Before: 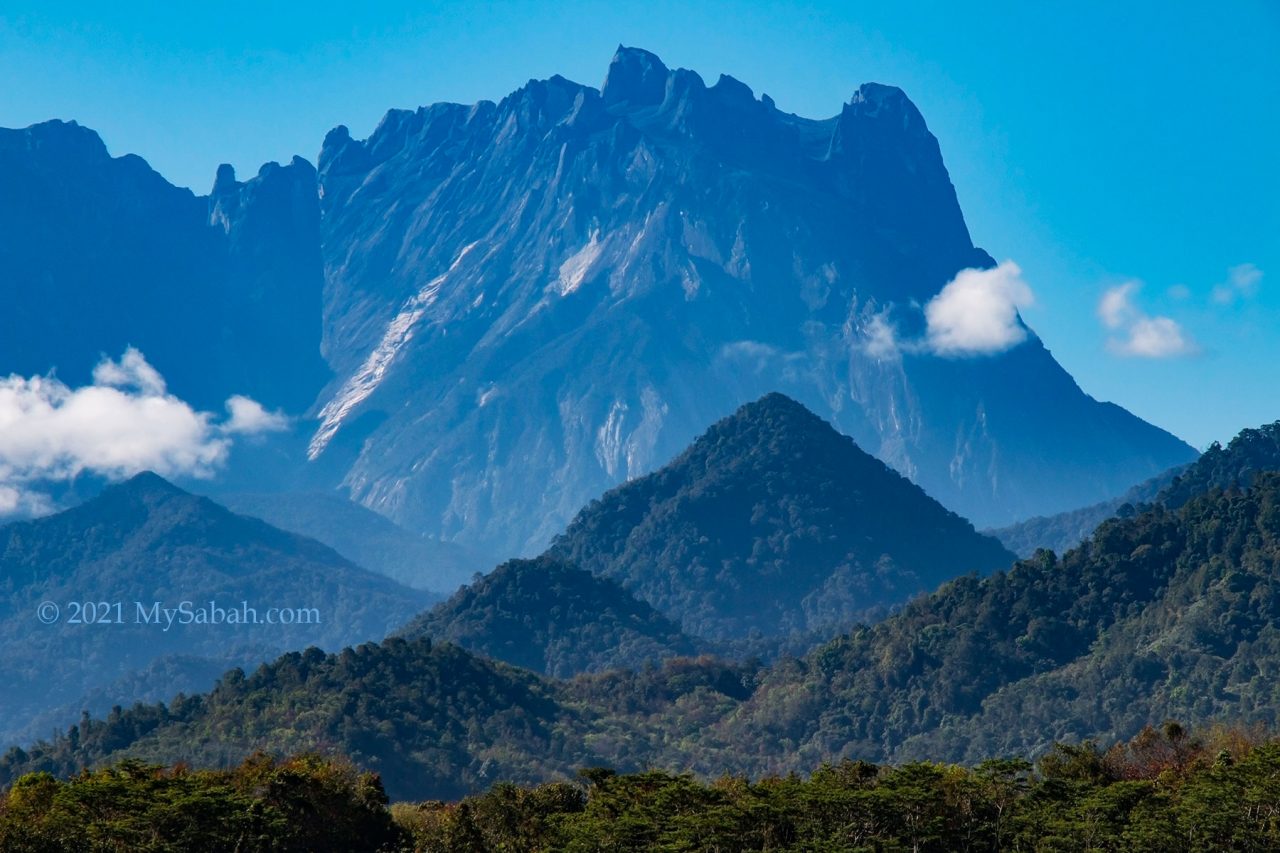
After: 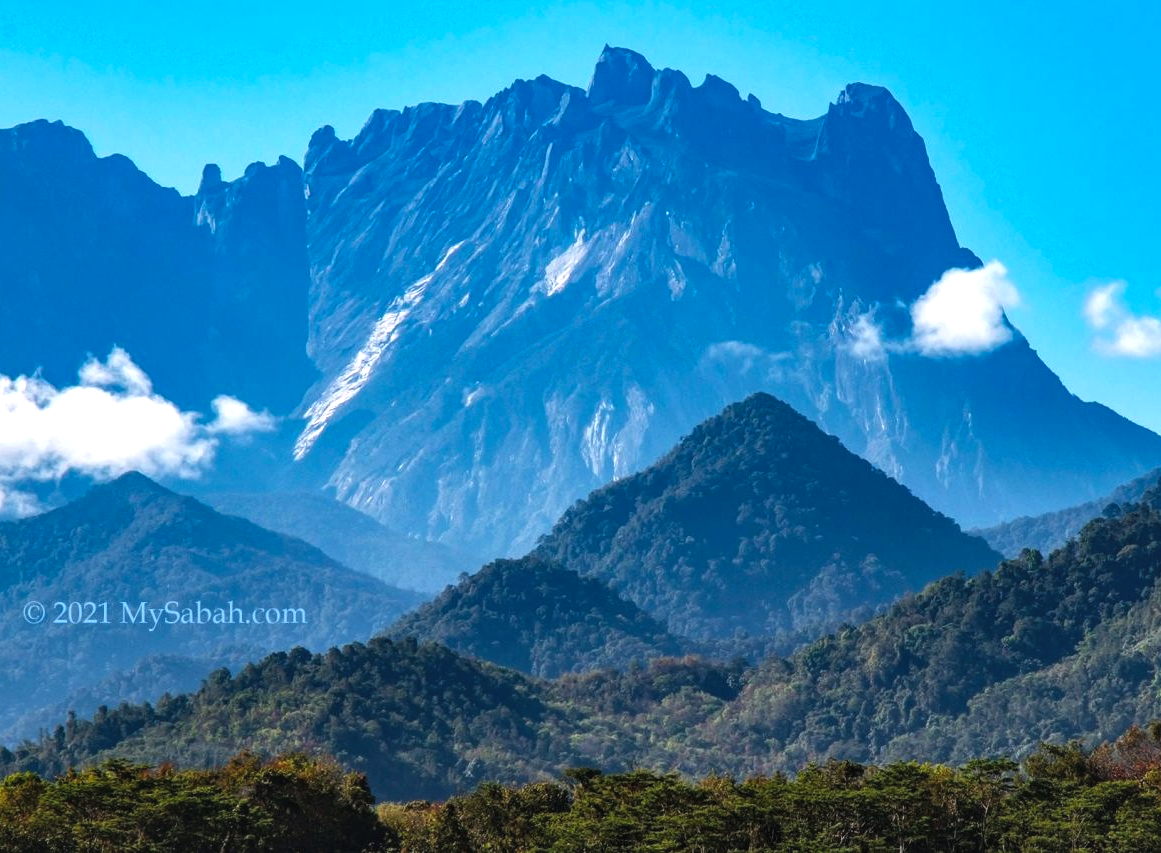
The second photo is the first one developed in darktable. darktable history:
local contrast: on, module defaults
color balance rgb: global offset › luminance 0.492%, global offset › hue 169.36°, perceptual saturation grading › global saturation 0.49%, perceptual brilliance grading › global brilliance 17.176%, global vibrance 9.935%
crop and rotate: left 1.153%, right 8.091%
